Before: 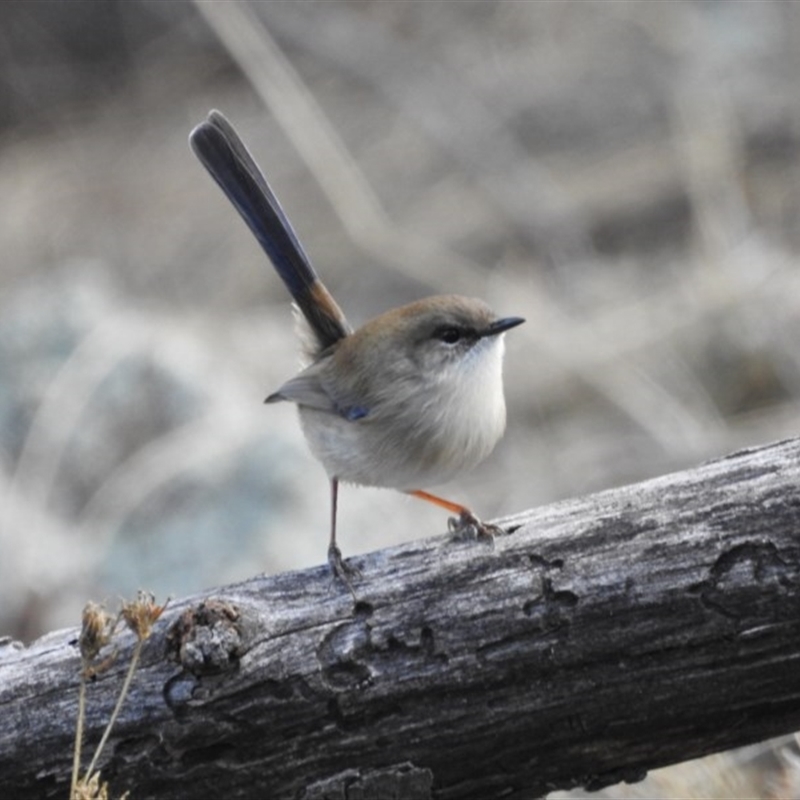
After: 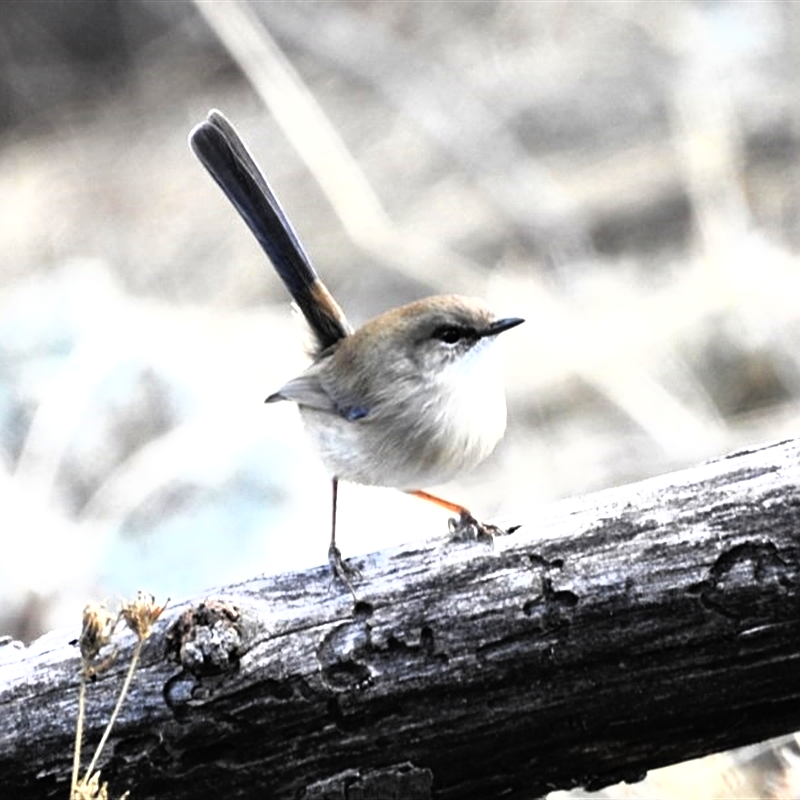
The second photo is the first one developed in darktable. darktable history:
sharpen: amount 0.492
tone equalizer: -8 EV -0.716 EV, -7 EV -0.72 EV, -6 EV -0.581 EV, -5 EV -0.418 EV, -3 EV 0.396 EV, -2 EV 0.6 EV, -1 EV 0.69 EV, +0 EV 0.736 EV
tone curve: curves: ch0 [(0, 0) (0.003, 0.001) (0.011, 0.005) (0.025, 0.01) (0.044, 0.019) (0.069, 0.029) (0.1, 0.042) (0.136, 0.078) (0.177, 0.129) (0.224, 0.182) (0.277, 0.246) (0.335, 0.318) (0.399, 0.396) (0.468, 0.481) (0.543, 0.573) (0.623, 0.672) (0.709, 0.777) (0.801, 0.881) (0.898, 0.975) (1, 1)]
color balance rgb: perceptual saturation grading › global saturation -0.013%, perceptual brilliance grading › highlights 9.531%, perceptual brilliance grading › shadows -4.507%
